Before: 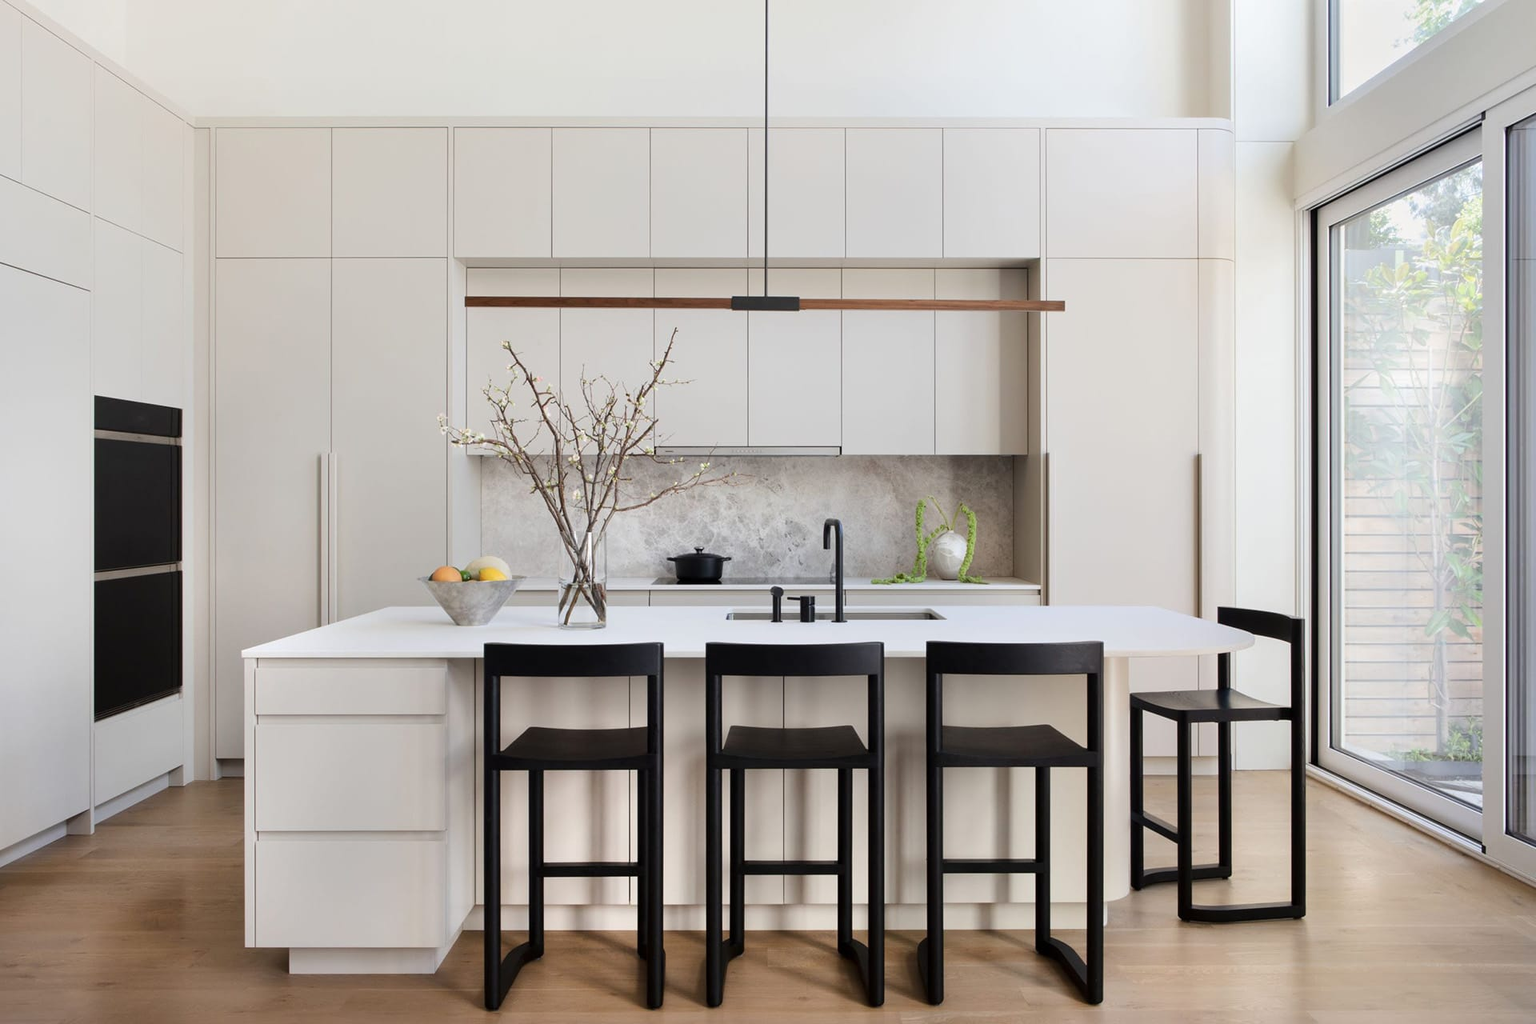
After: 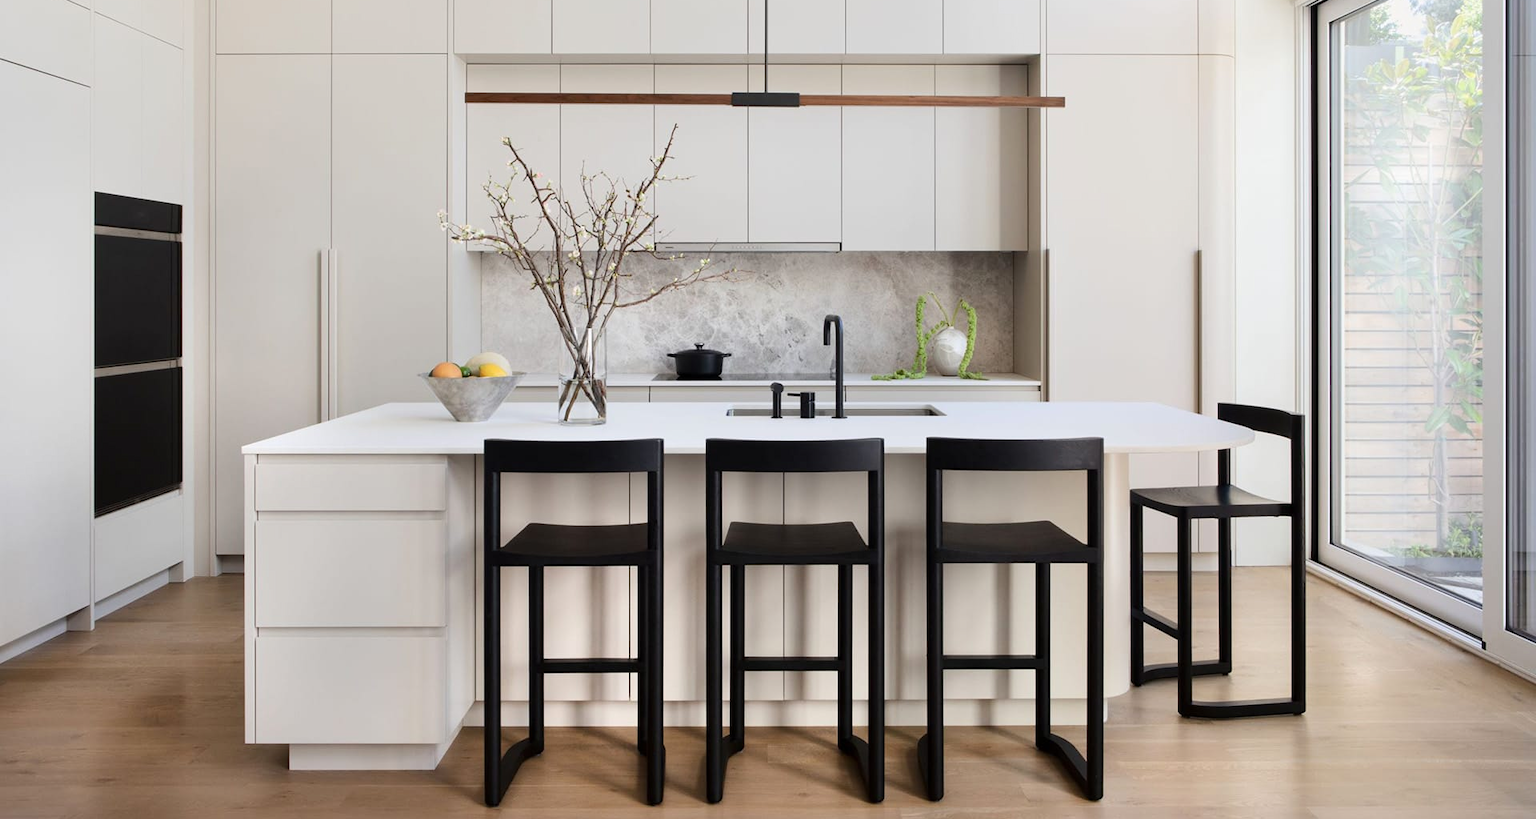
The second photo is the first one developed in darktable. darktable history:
crop and rotate: top 19.998%
contrast brightness saturation: contrast 0.1, brightness 0.02, saturation 0.02
